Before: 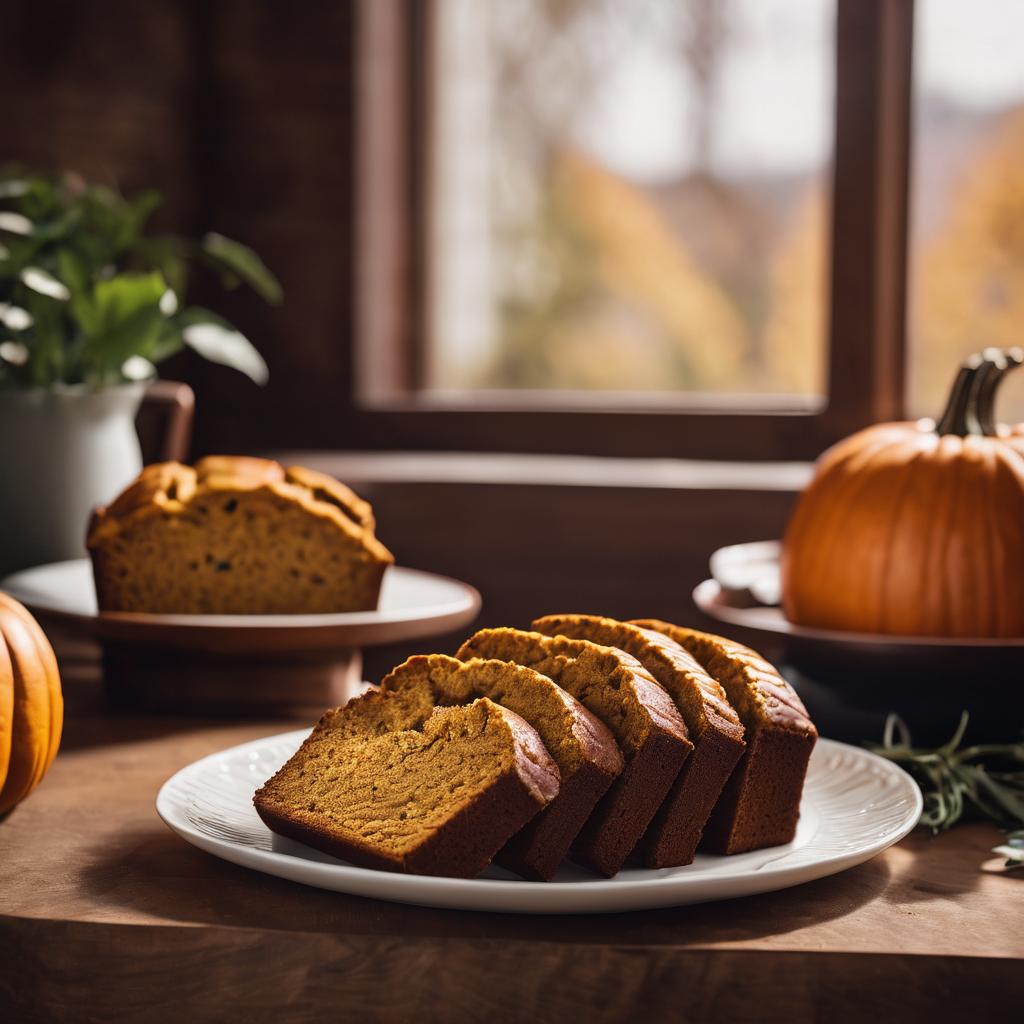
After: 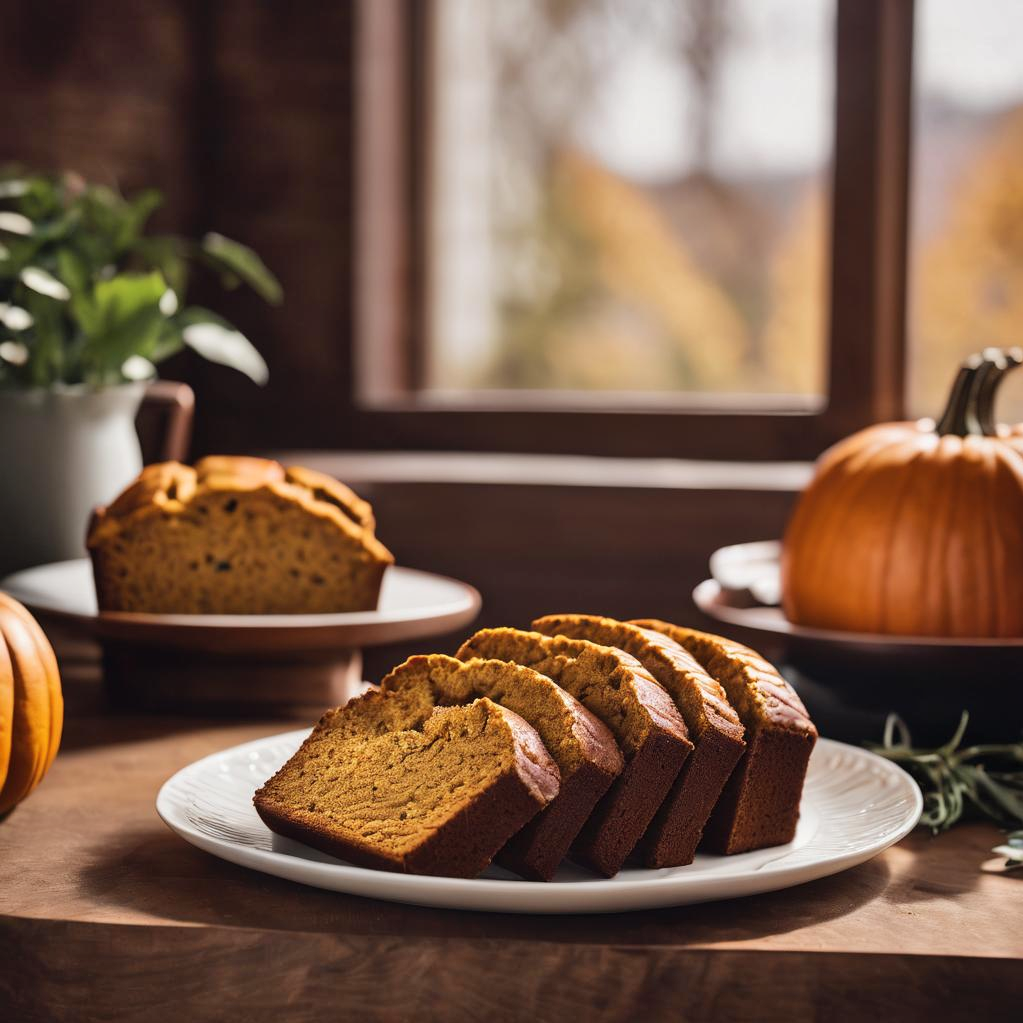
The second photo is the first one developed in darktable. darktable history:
crop: left 0.076%
shadows and highlights: low approximation 0.01, soften with gaussian
